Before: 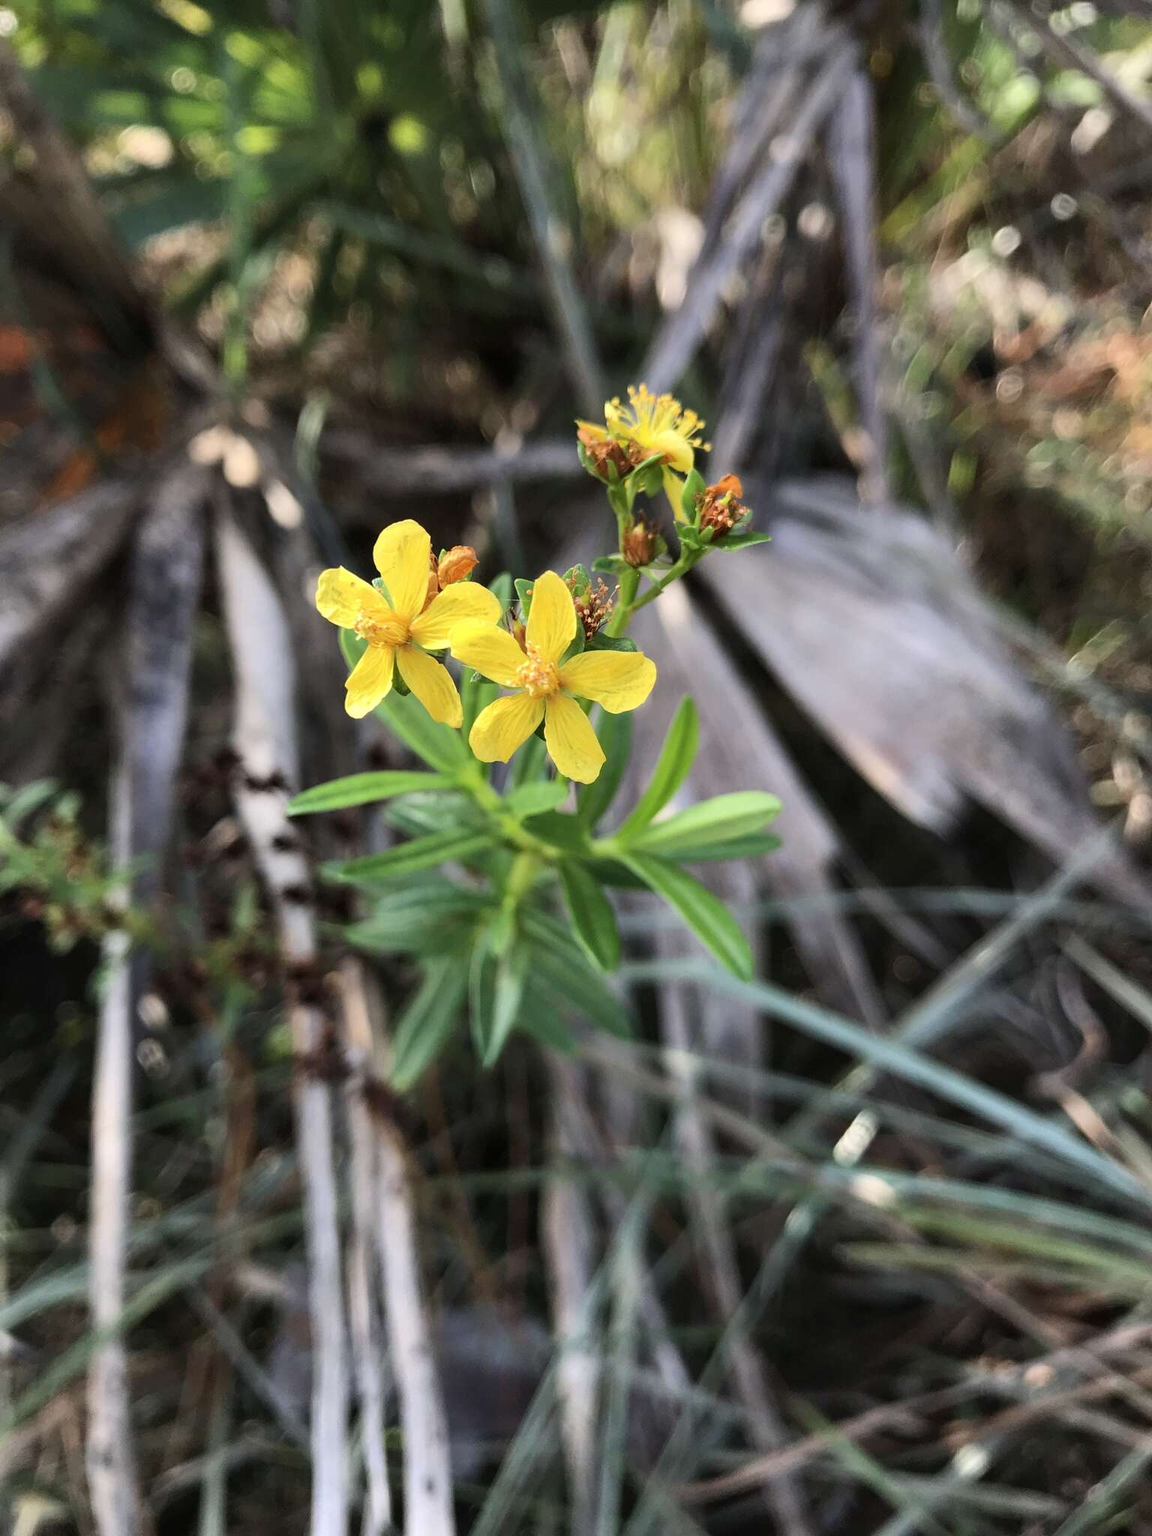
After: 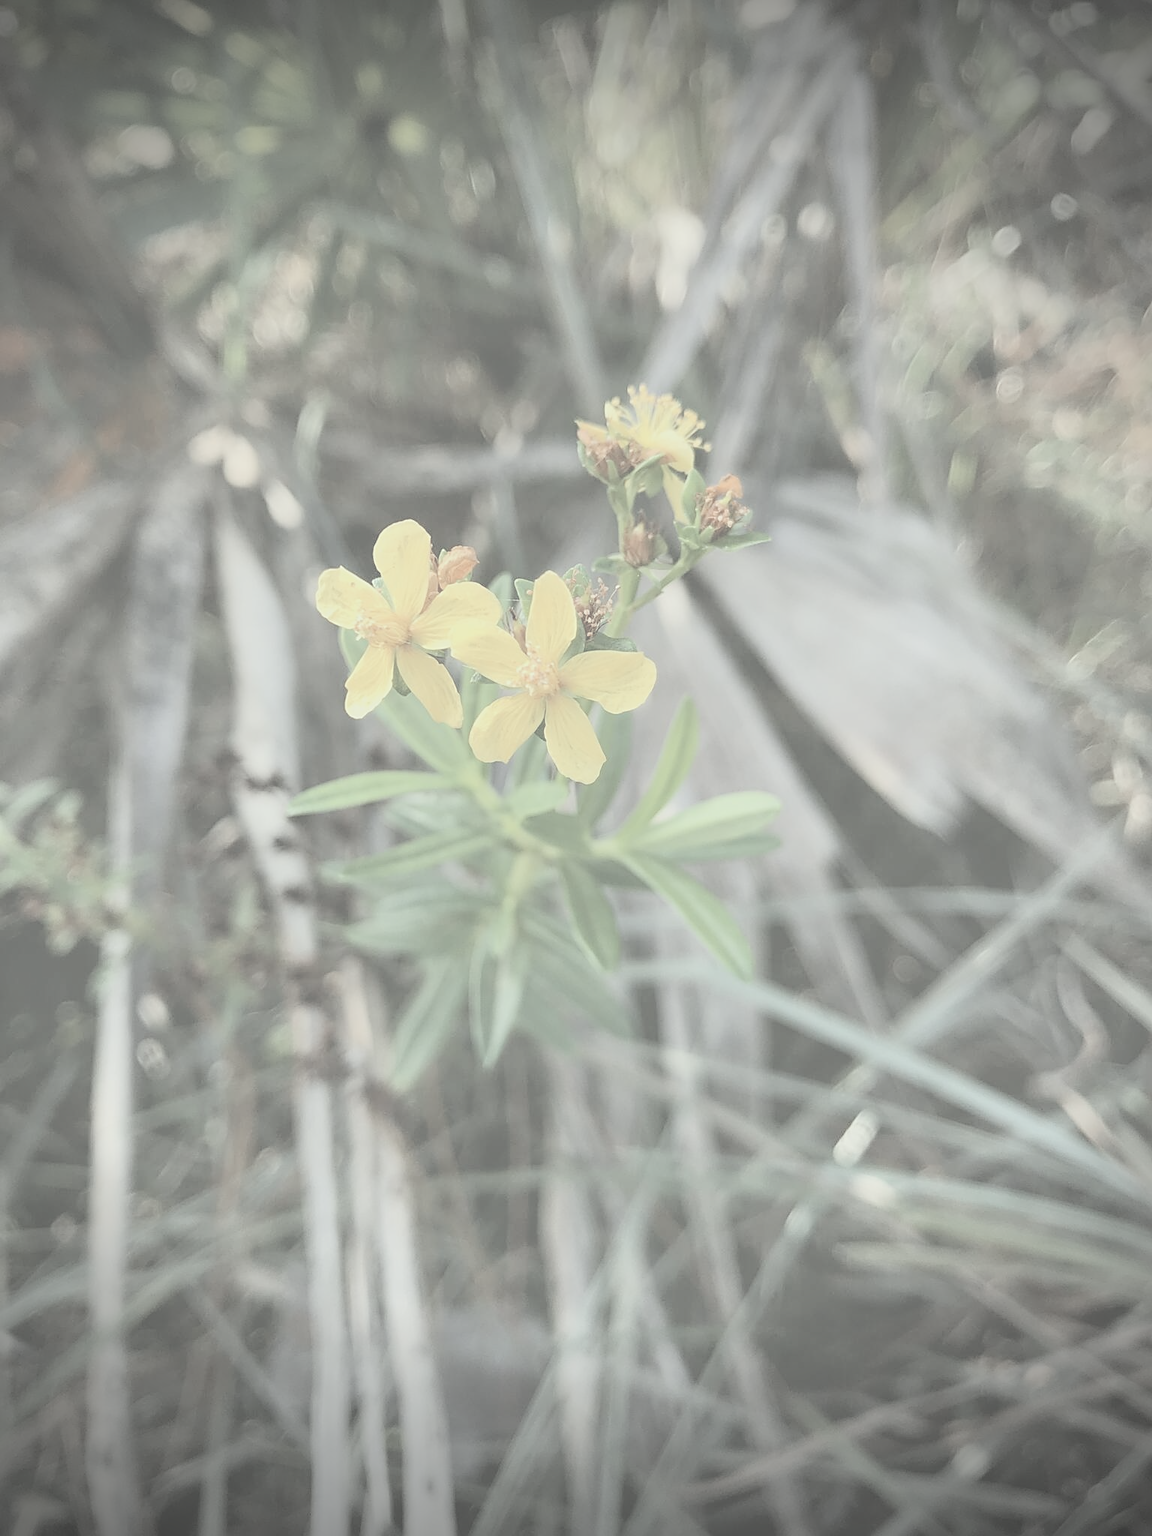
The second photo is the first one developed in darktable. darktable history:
sharpen: on, module defaults
contrast brightness saturation: contrast -0.32, brightness 0.75, saturation -0.78 | blend: blend mode normal, opacity 100%; mask: uniform (no mask)
color correction: highlights a* -2.68, highlights b* 2.57
vignetting: width/height ratio 1.094
